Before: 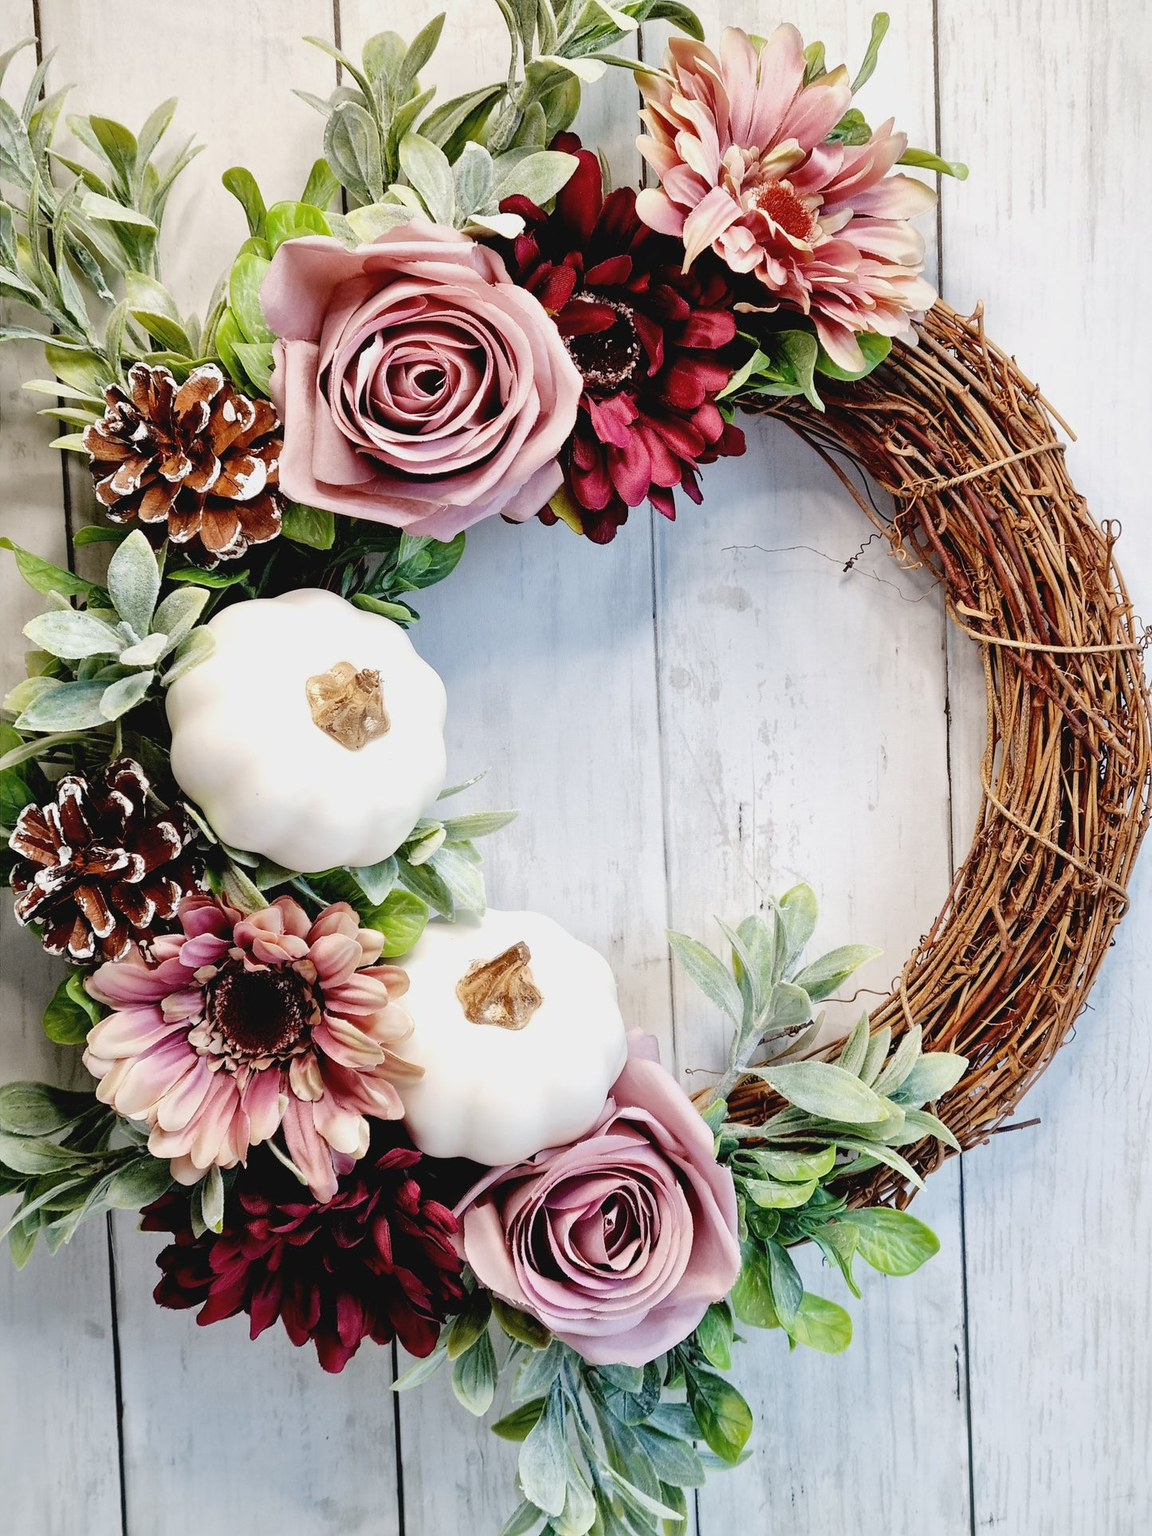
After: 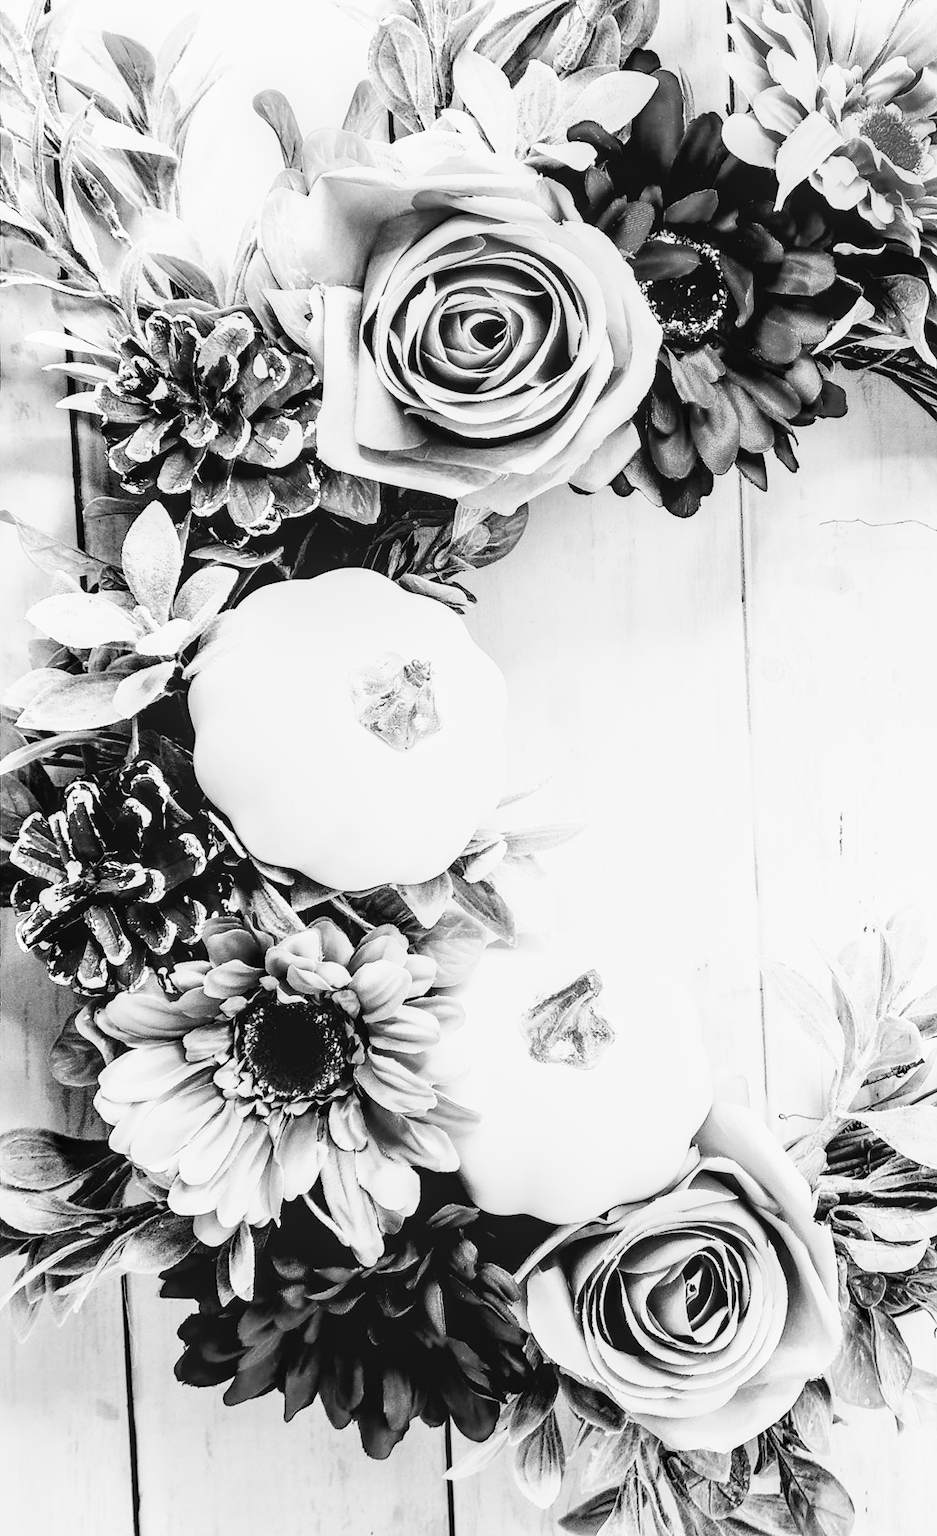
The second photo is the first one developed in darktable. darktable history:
crop: top 5.803%, right 27.864%, bottom 5.804%
base curve: curves: ch0 [(0, 0) (0.007, 0.004) (0.027, 0.03) (0.046, 0.07) (0.207, 0.54) (0.442, 0.872) (0.673, 0.972) (1, 1)], preserve colors none
local contrast: detail 130%
exposure: exposure 0.178 EV, compensate exposure bias true, compensate highlight preservation false
white balance: red 0.988, blue 1.017
monochrome: a -4.13, b 5.16, size 1
color correction: highlights a* -9.35, highlights b* -23.15
